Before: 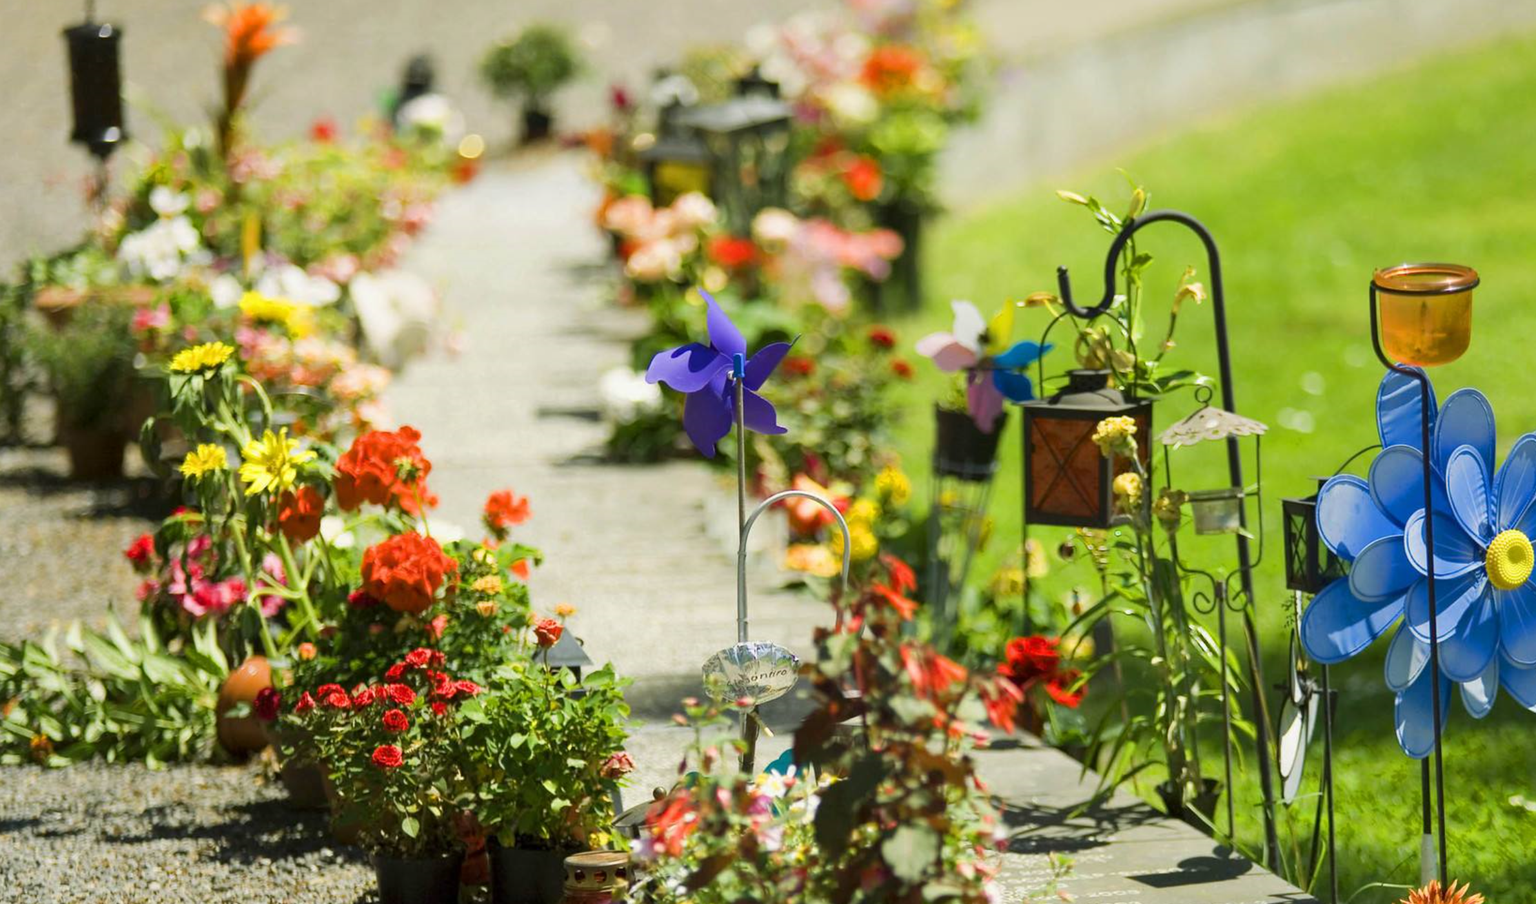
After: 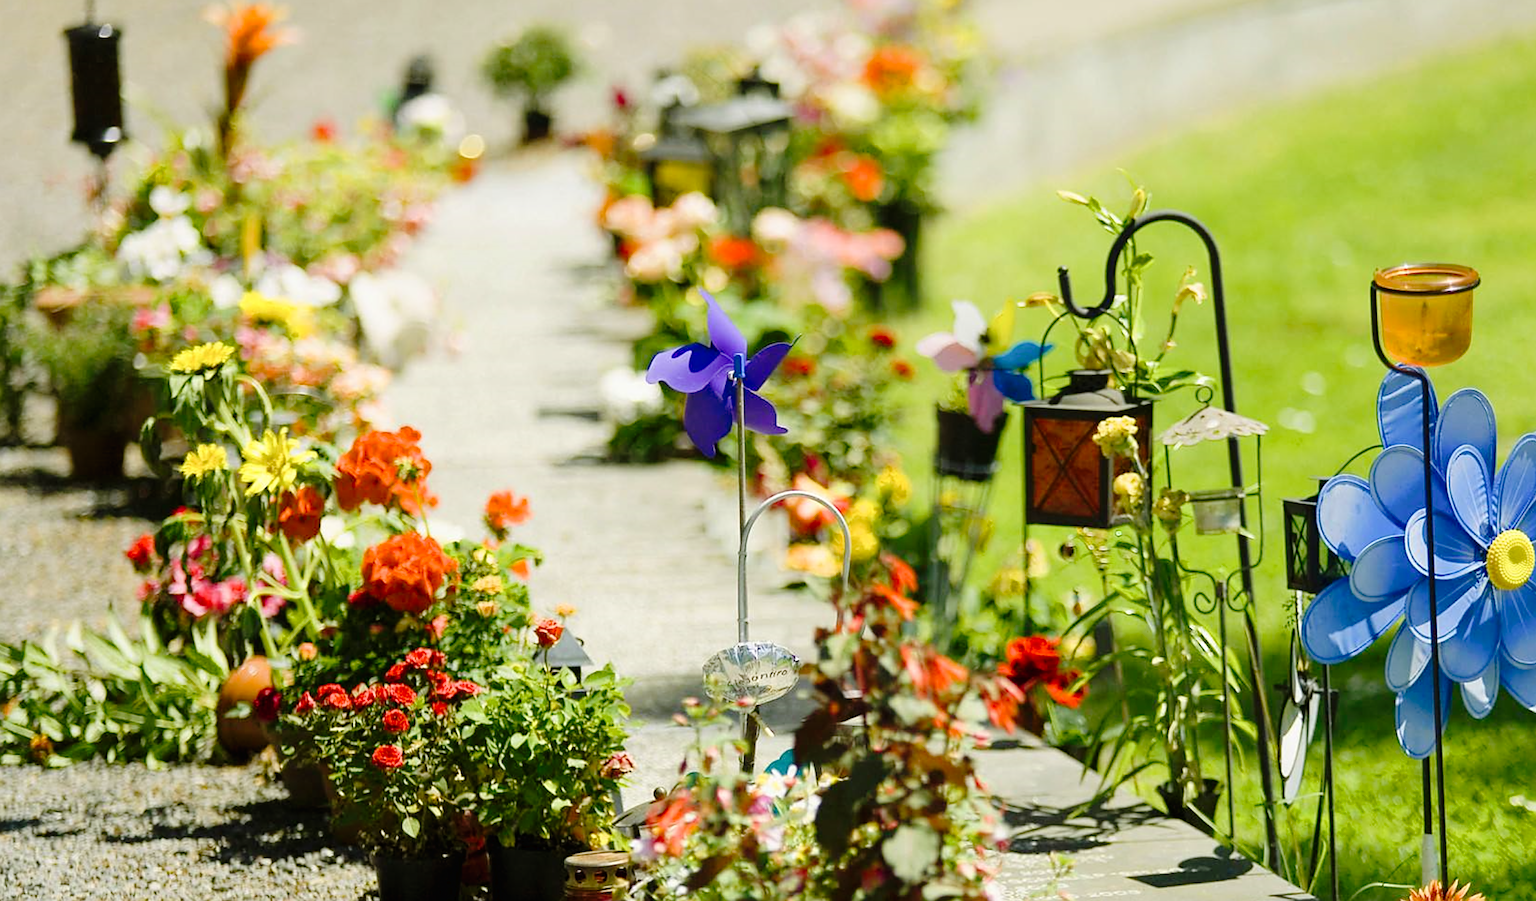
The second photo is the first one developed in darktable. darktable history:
sharpen: on, module defaults
crop: top 0.05%, bottom 0.098%
tone curve: curves: ch0 [(0, 0) (0.003, 0.01) (0.011, 0.01) (0.025, 0.011) (0.044, 0.019) (0.069, 0.032) (0.1, 0.054) (0.136, 0.088) (0.177, 0.138) (0.224, 0.214) (0.277, 0.297) (0.335, 0.391) (0.399, 0.469) (0.468, 0.551) (0.543, 0.622) (0.623, 0.699) (0.709, 0.775) (0.801, 0.85) (0.898, 0.929) (1, 1)], preserve colors none
